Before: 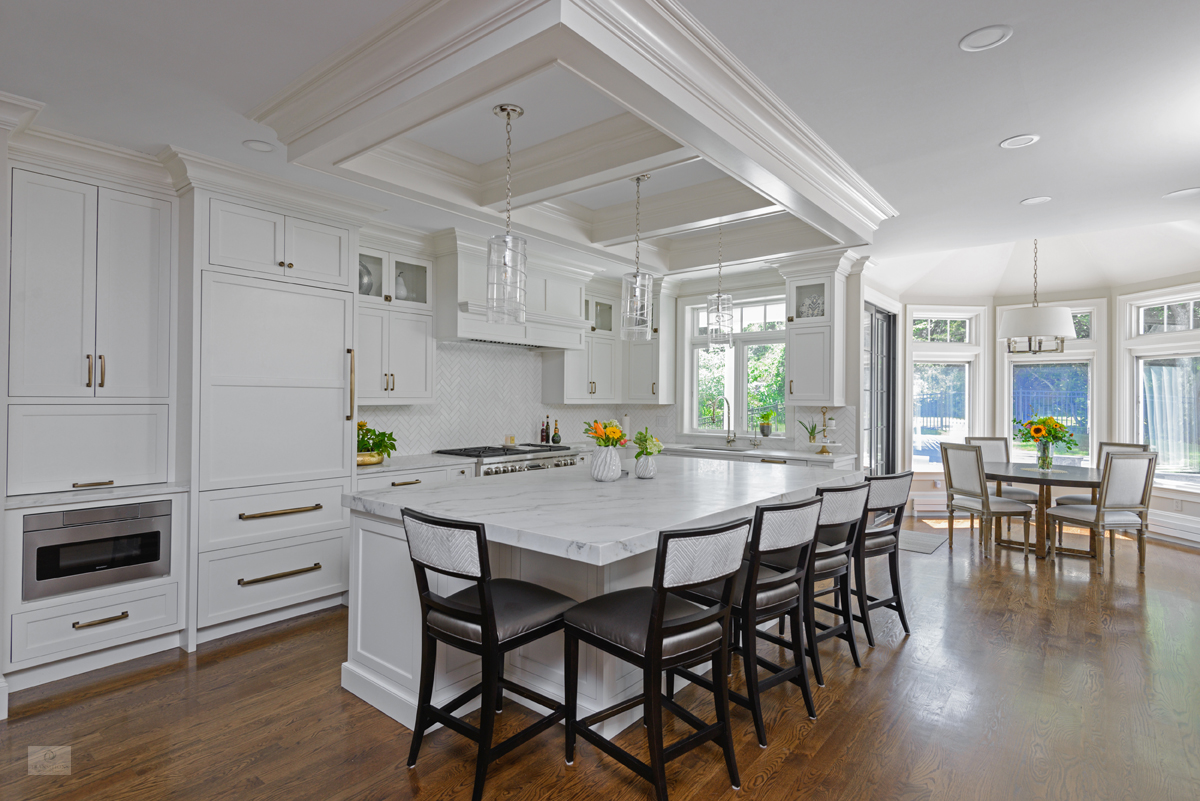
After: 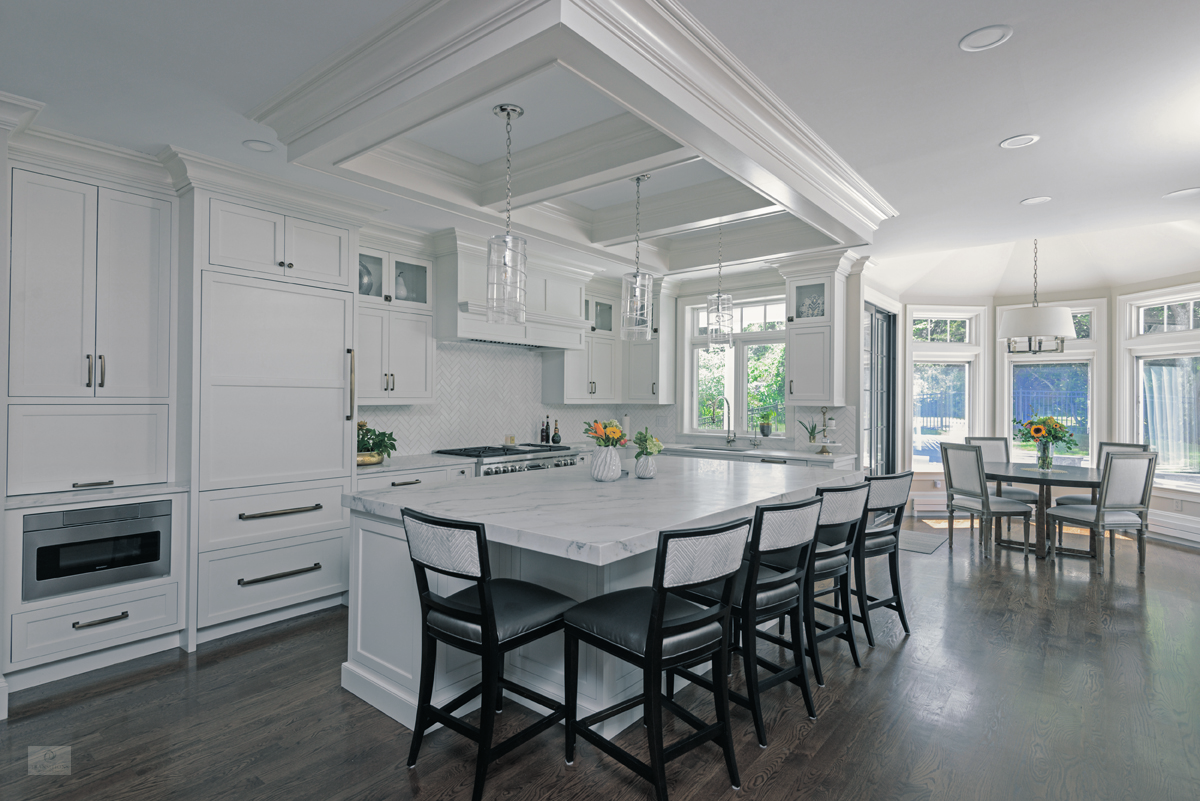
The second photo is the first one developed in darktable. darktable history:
split-toning: shadows › hue 205.2°, shadows › saturation 0.29, highlights › hue 50.4°, highlights › saturation 0.38, balance -49.9
graduated density: rotation -180°, offset 24.95
